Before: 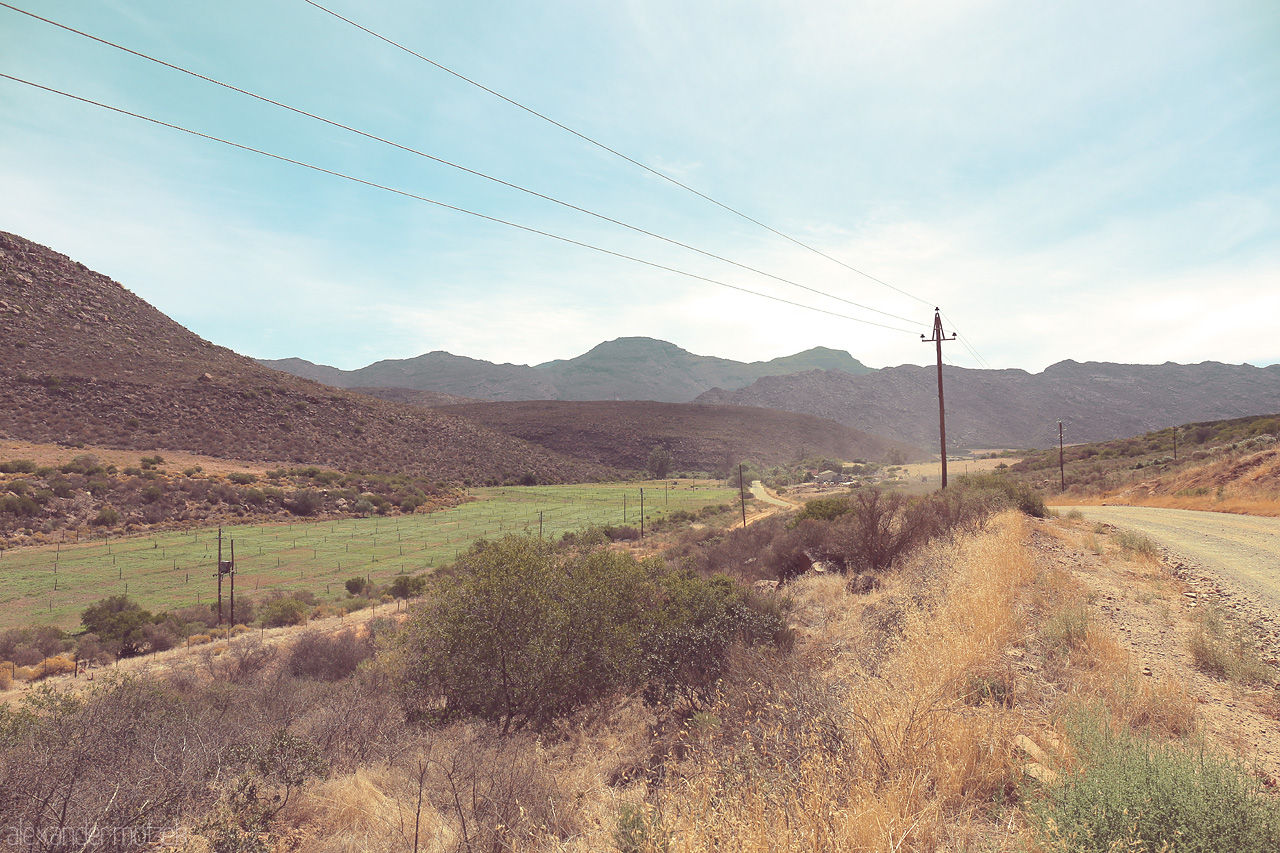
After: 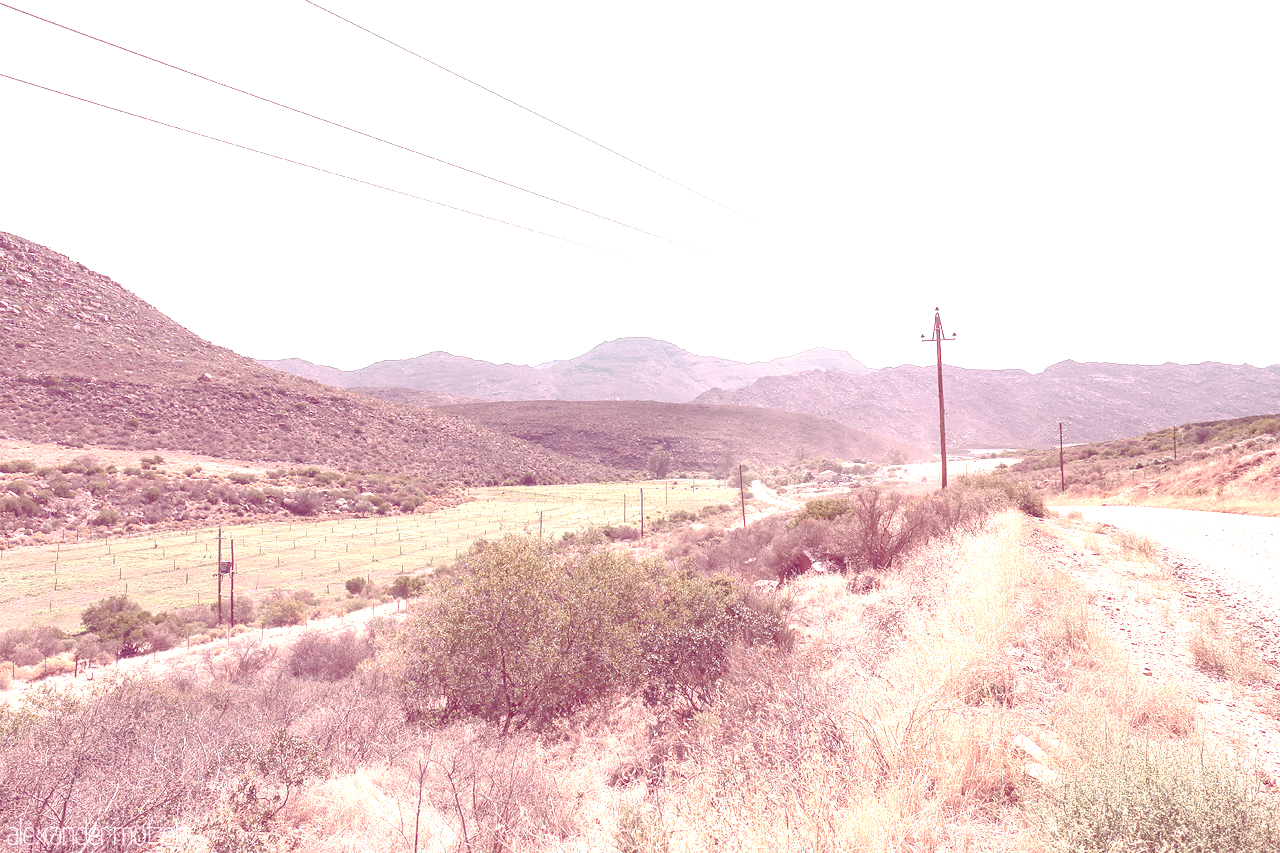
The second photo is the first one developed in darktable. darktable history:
exposure: black level correction 0, exposure 1.45 EV, compensate exposure bias true, compensate highlight preservation false
base curve: curves: ch0 [(0, 0.024) (0.055, 0.065) (0.121, 0.166) (0.236, 0.319) (0.693, 0.726) (1, 1)], preserve colors none
local contrast: detail 140%
white balance: red 1.188, blue 1.11
color balance rgb: shadows lift › chroma 1%, shadows lift › hue 113°, highlights gain › chroma 0.2%, highlights gain › hue 333°, perceptual saturation grading › global saturation 20%, perceptual saturation grading › highlights -50%, perceptual saturation grading › shadows 25%, contrast -10%
